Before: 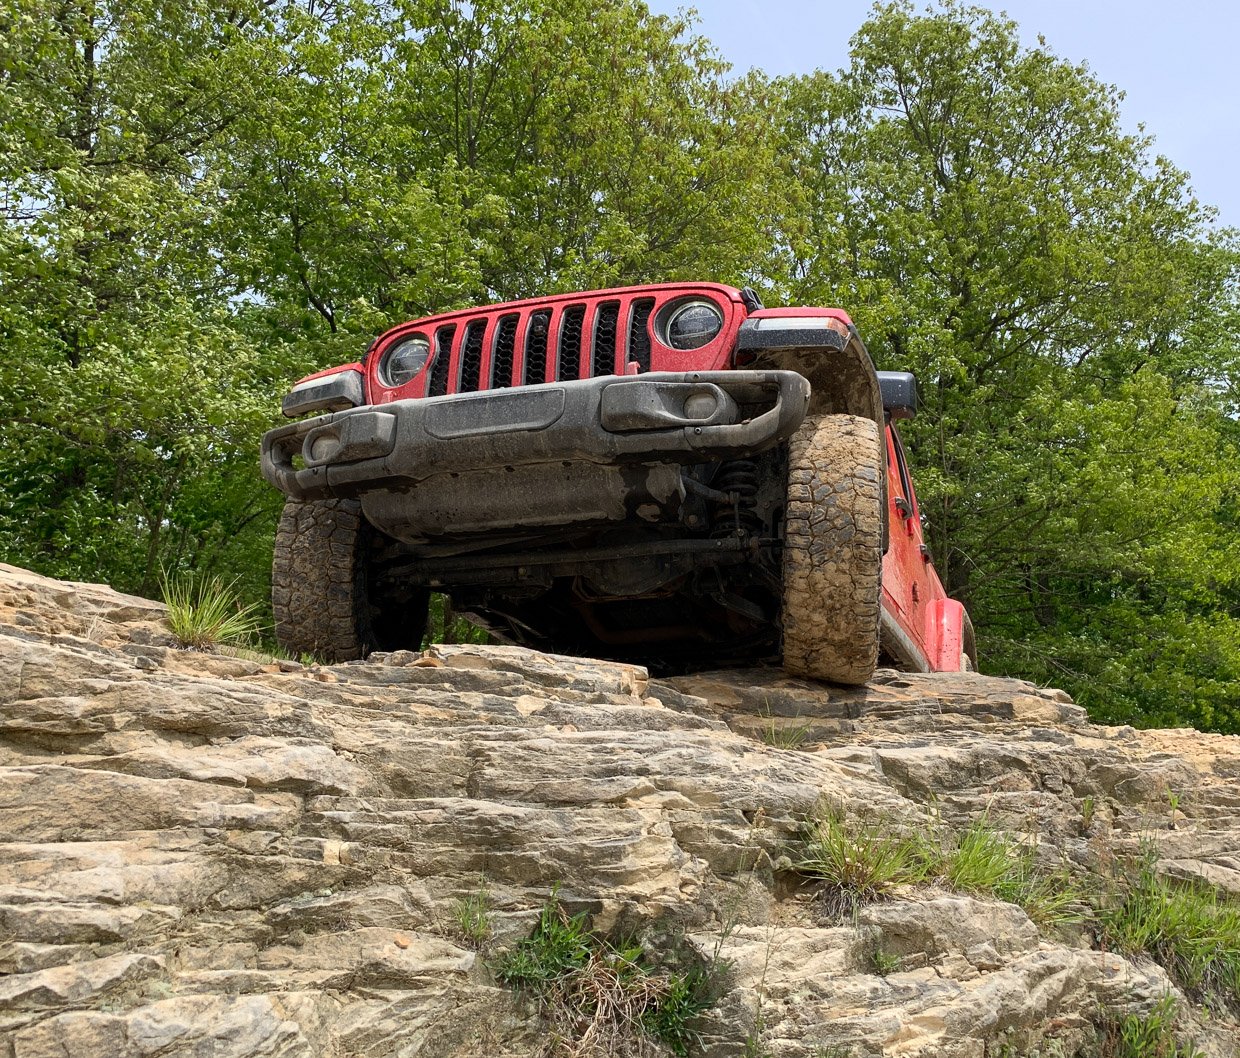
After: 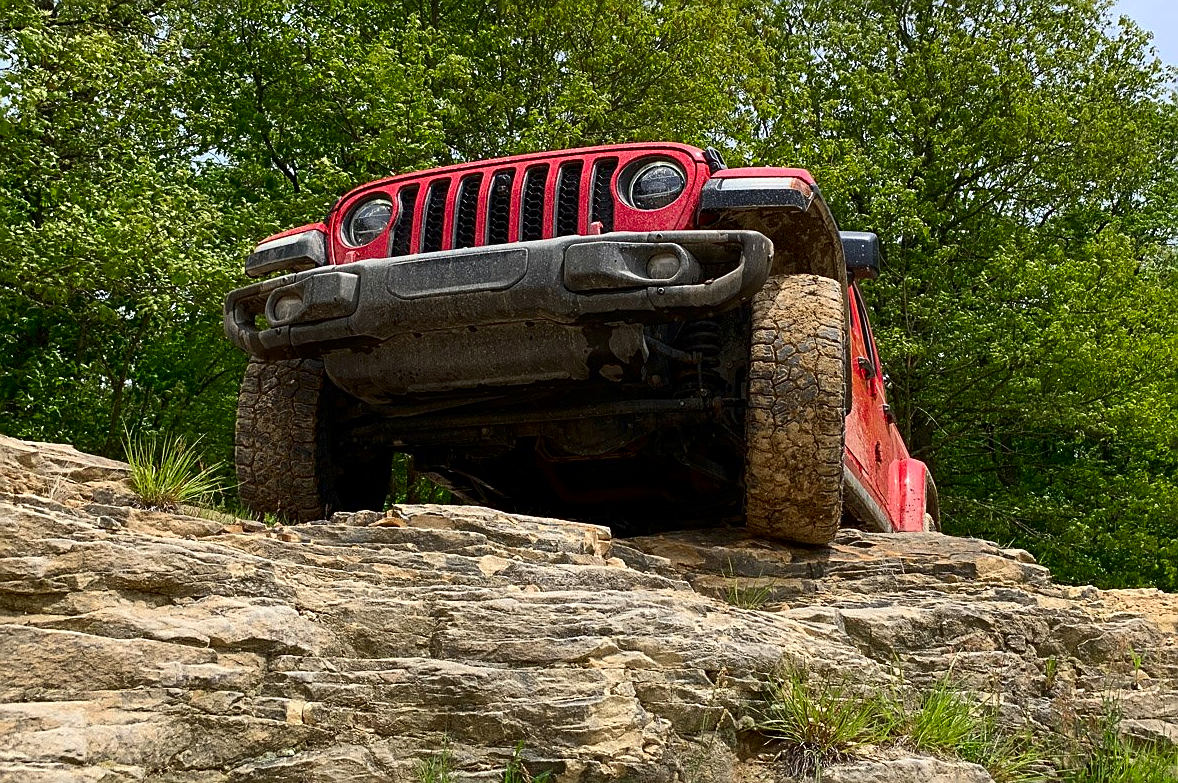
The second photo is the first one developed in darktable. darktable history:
crop and rotate: left 2.991%, top 13.302%, right 1.981%, bottom 12.636%
sharpen: on, module defaults
contrast equalizer: y [[0.5, 0.5, 0.468, 0.5, 0.5, 0.5], [0.5 ×6], [0.5 ×6], [0 ×6], [0 ×6]]
contrast brightness saturation: contrast 0.12, brightness -0.12, saturation 0.2
